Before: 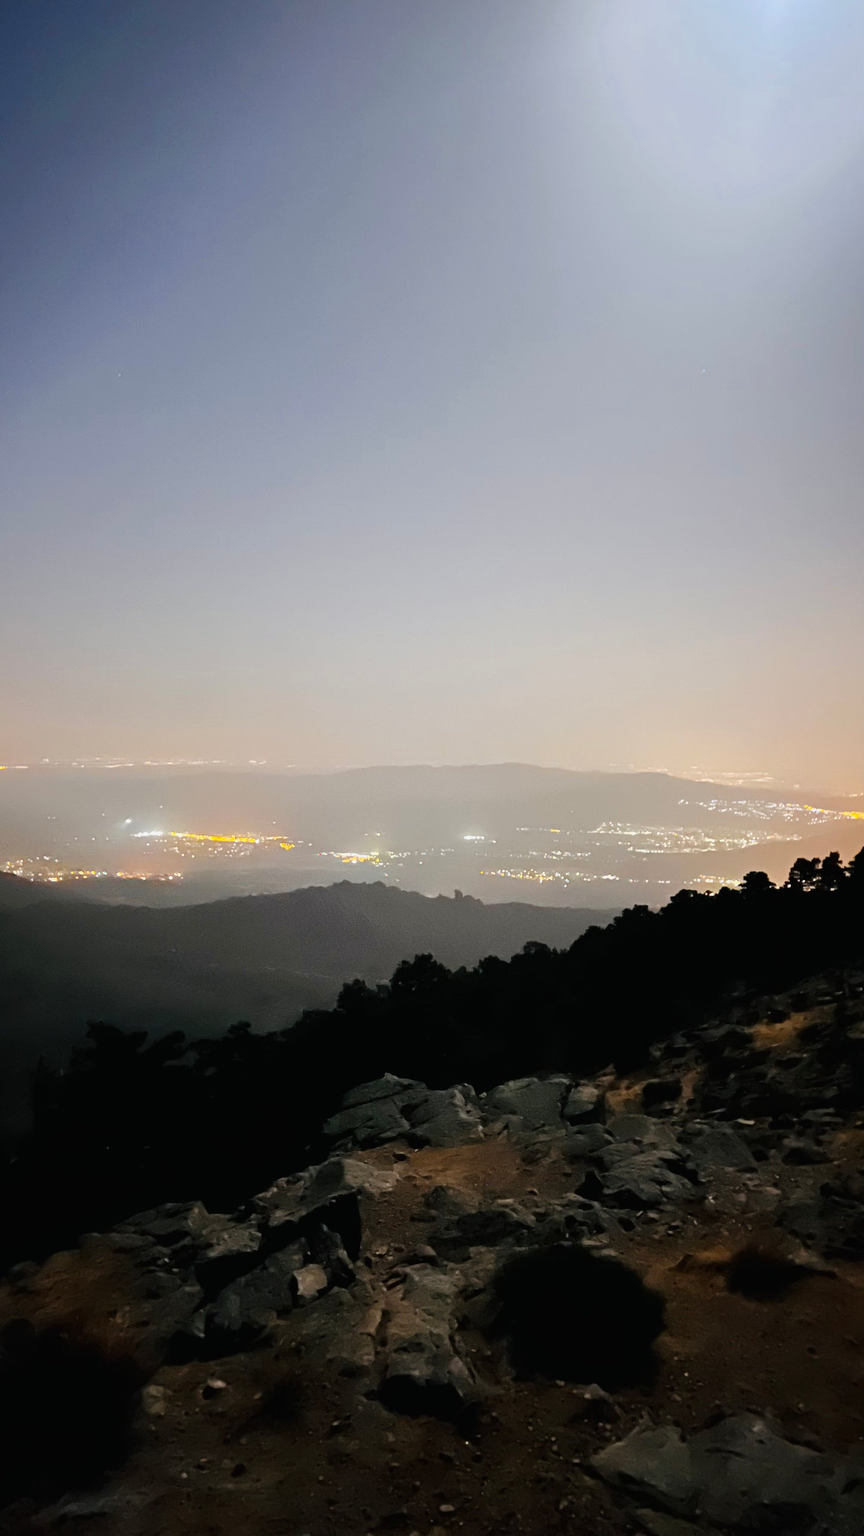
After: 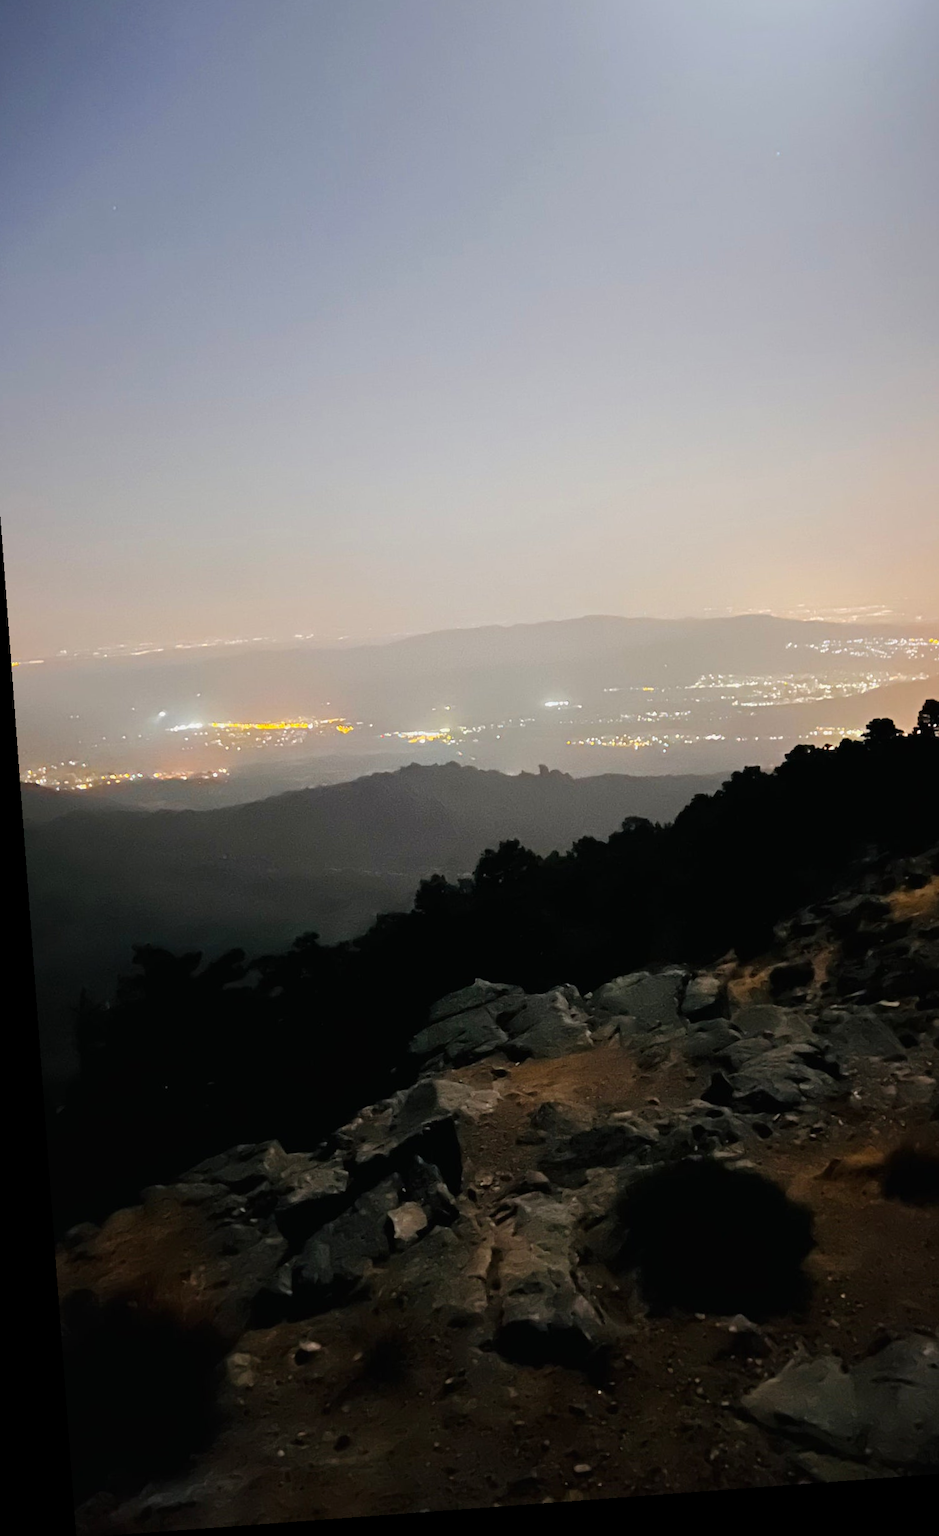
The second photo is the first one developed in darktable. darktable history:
rotate and perspective: rotation -4.25°, automatic cropping off
crop and rotate: left 4.842%, top 15.51%, right 10.668%
